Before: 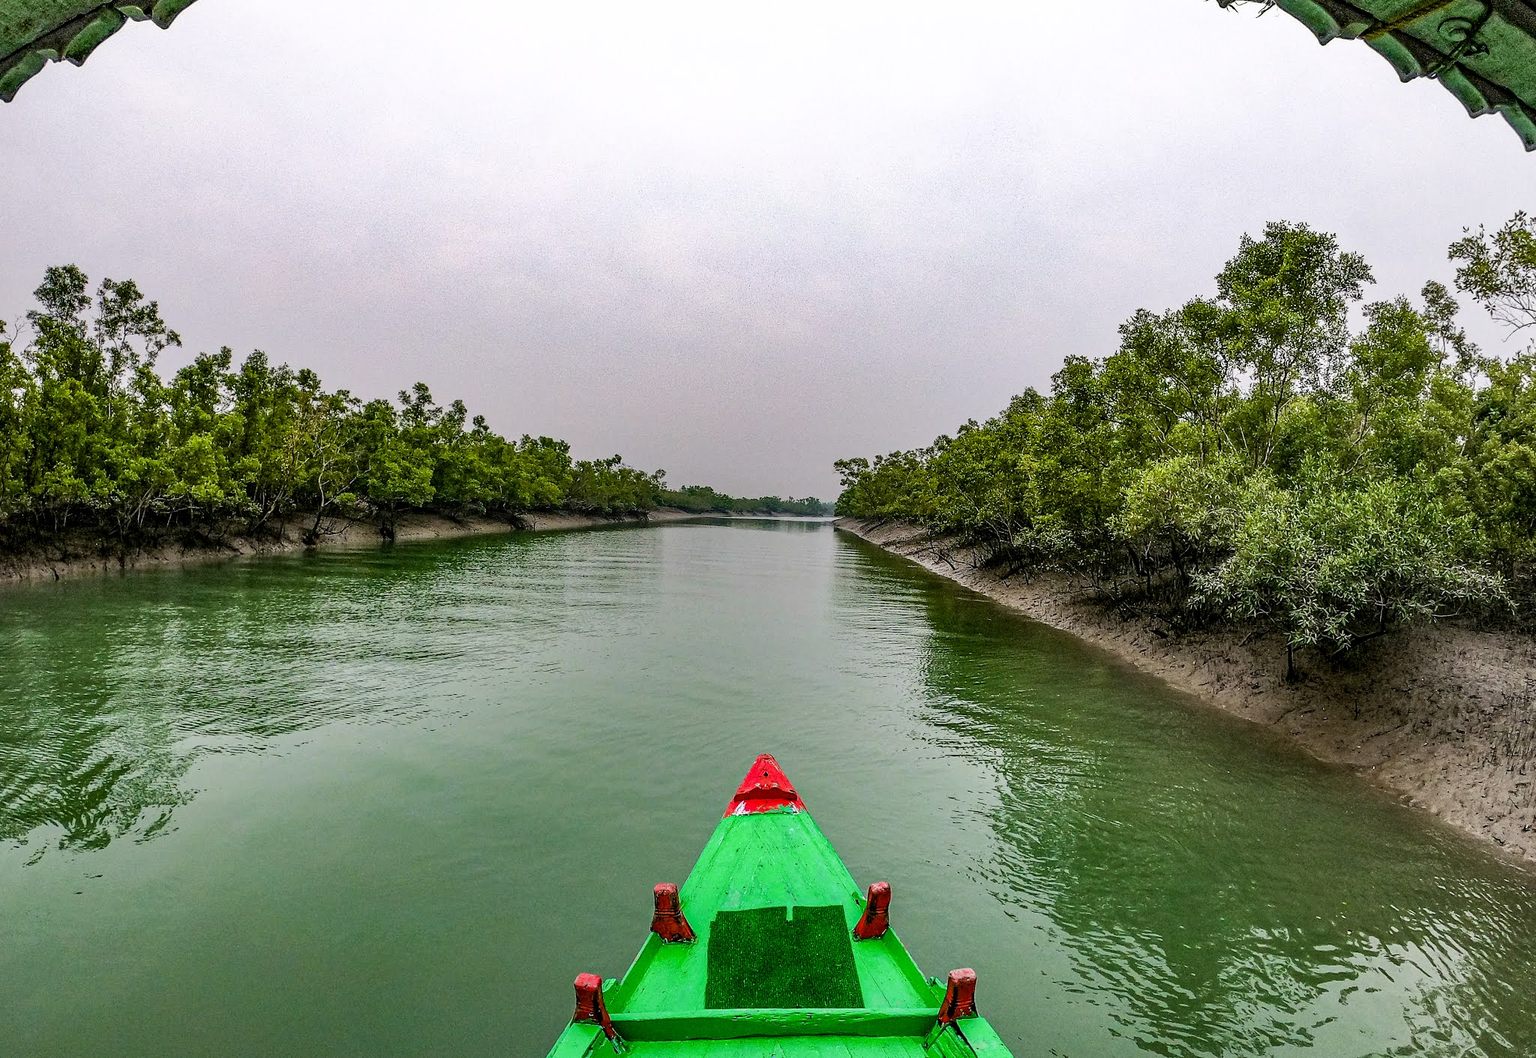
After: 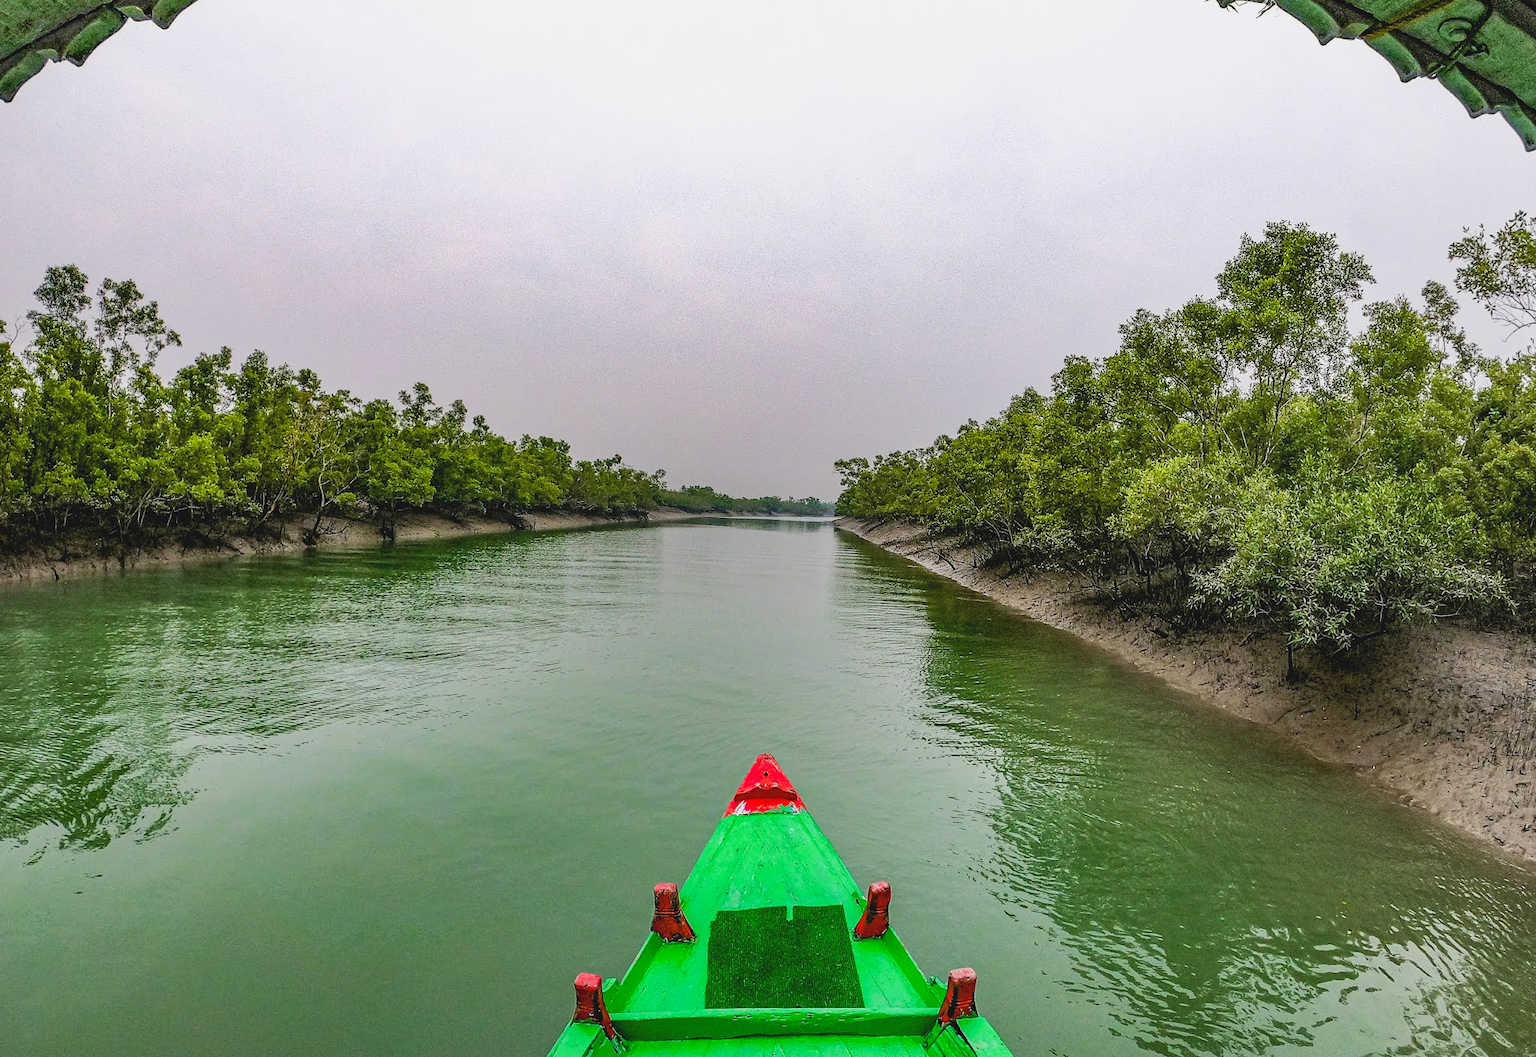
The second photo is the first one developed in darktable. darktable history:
contrast brightness saturation: contrast -0.101, brightness 0.049, saturation 0.082
